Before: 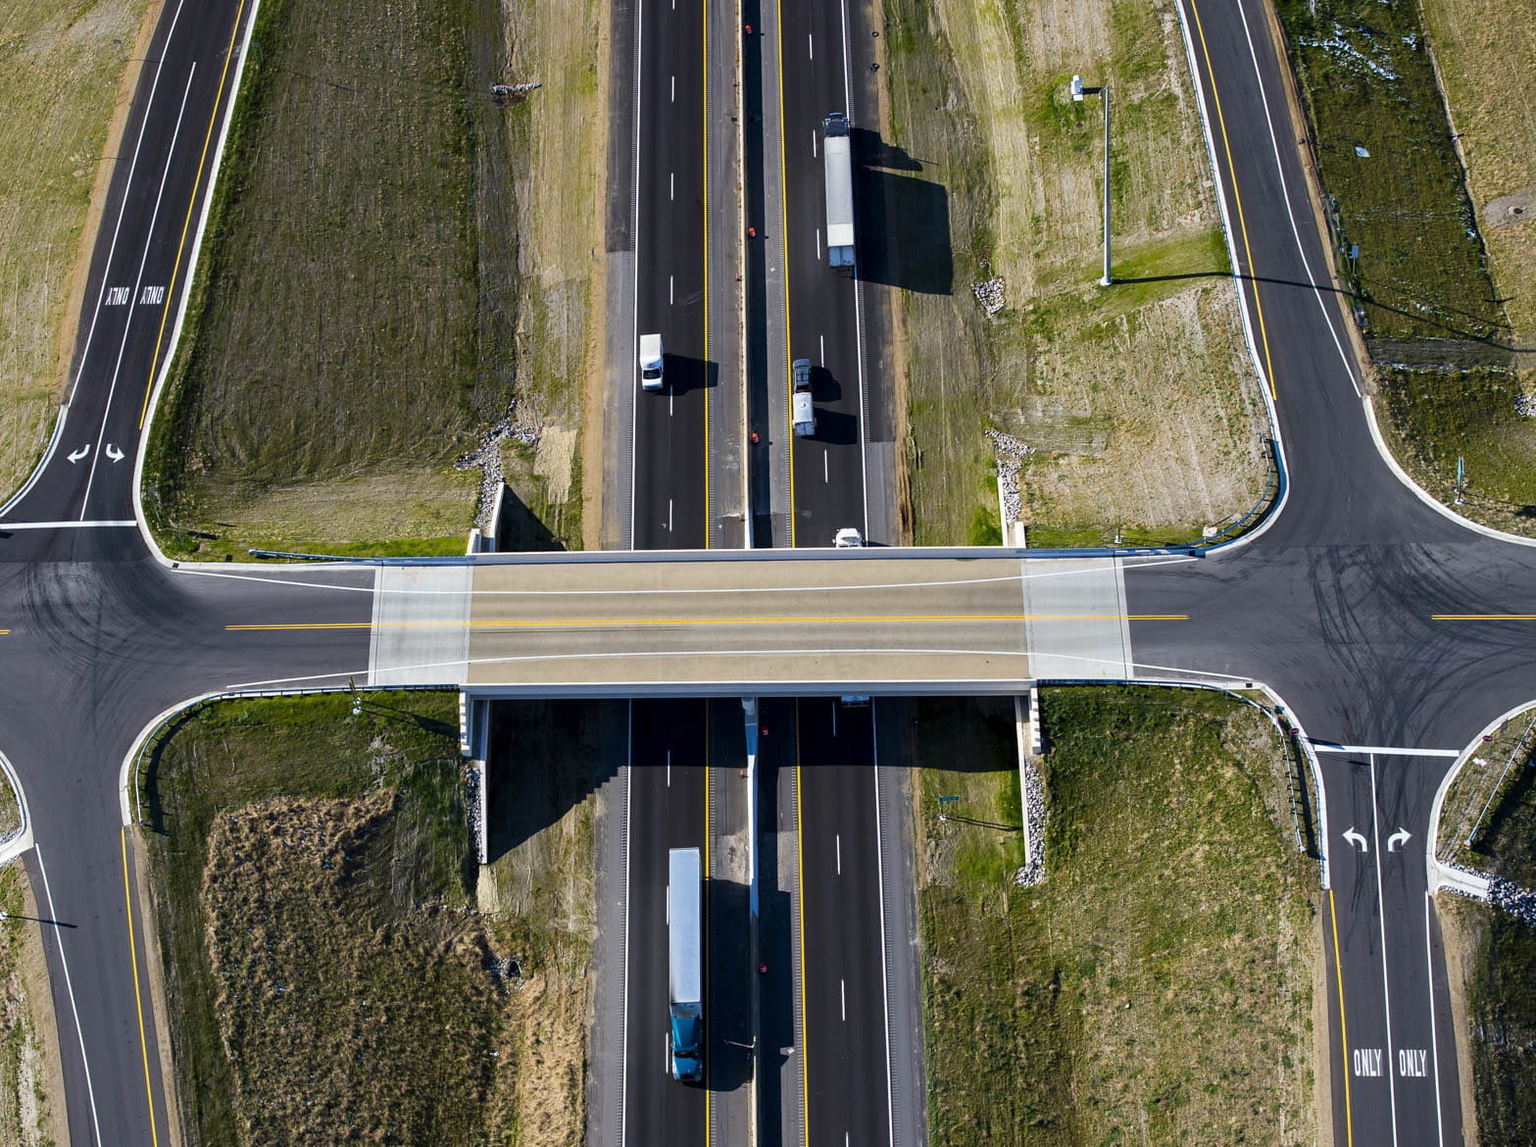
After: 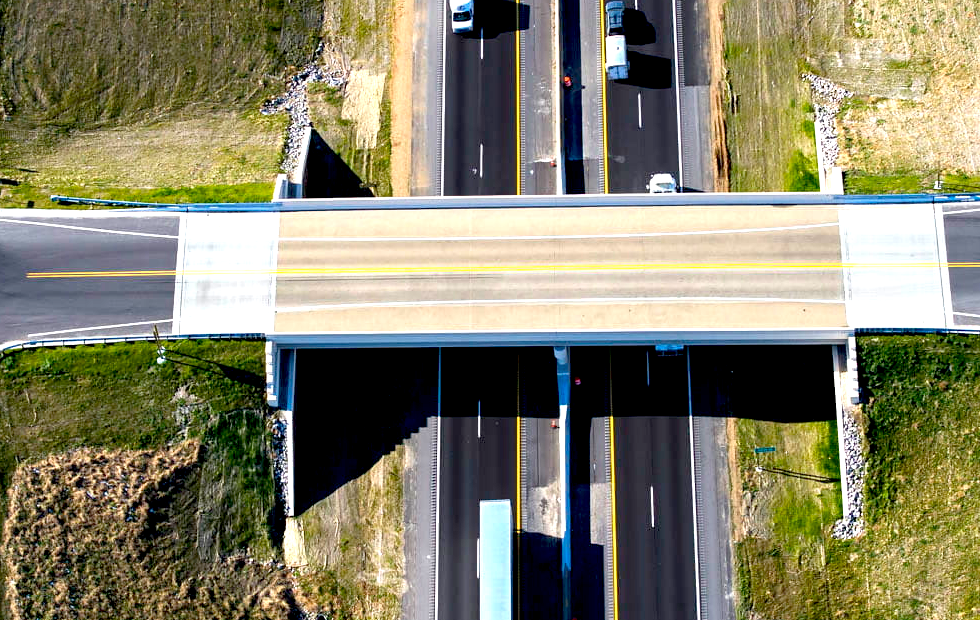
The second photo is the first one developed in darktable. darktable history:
exposure: black level correction 0.008, exposure 0.987 EV, compensate highlight preservation false
crop: left 12.958%, top 31.228%, right 24.473%, bottom 15.697%
